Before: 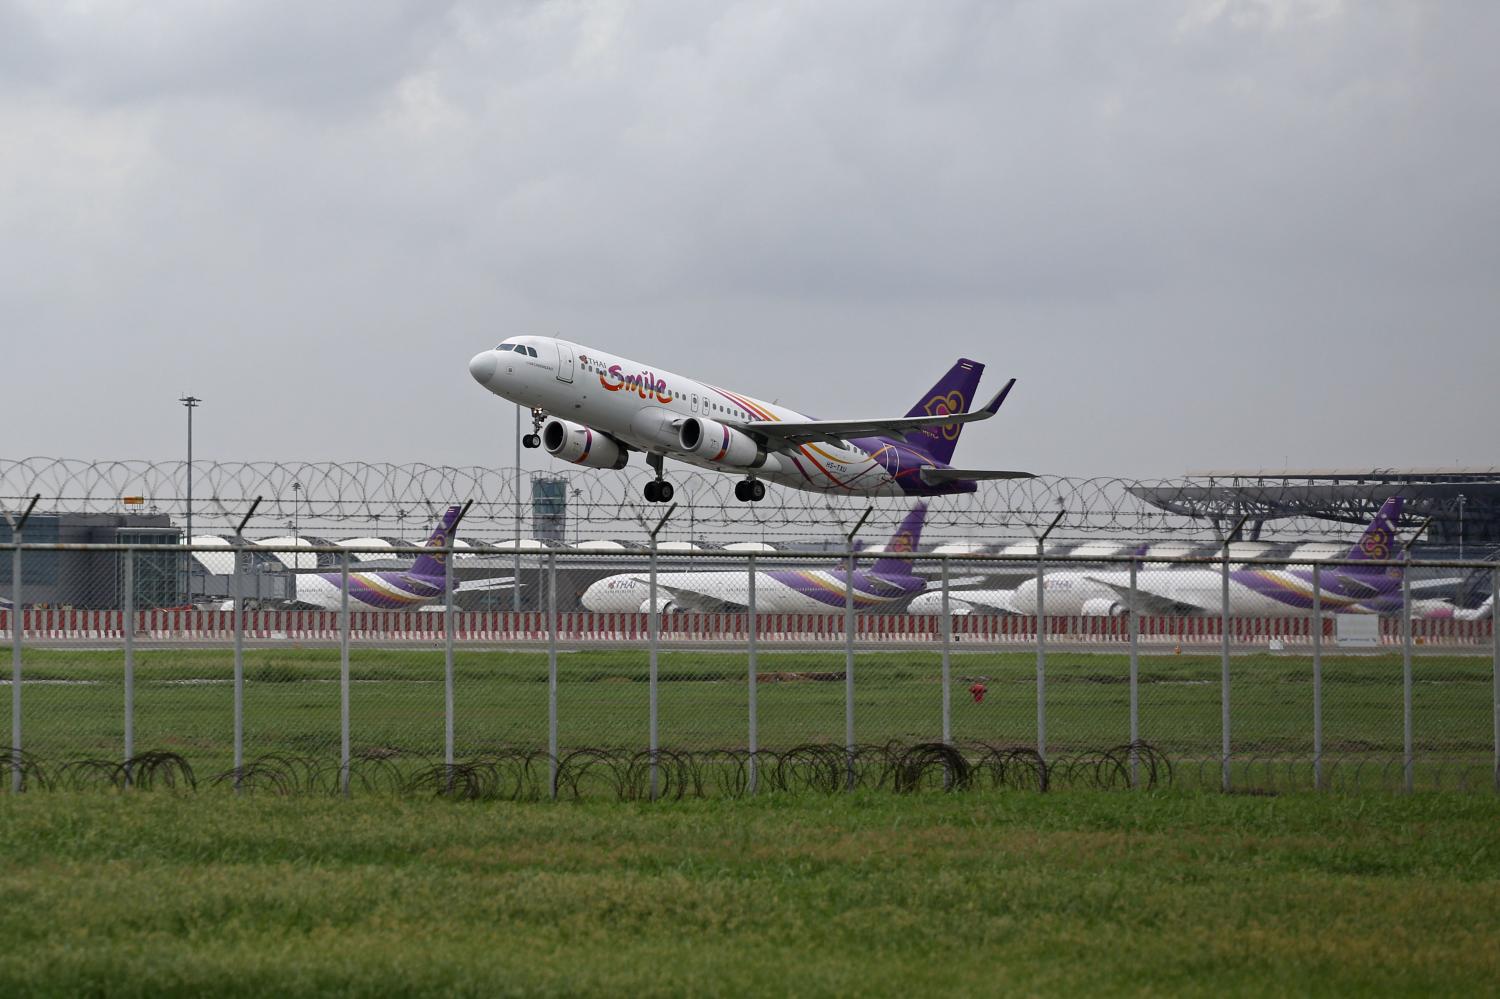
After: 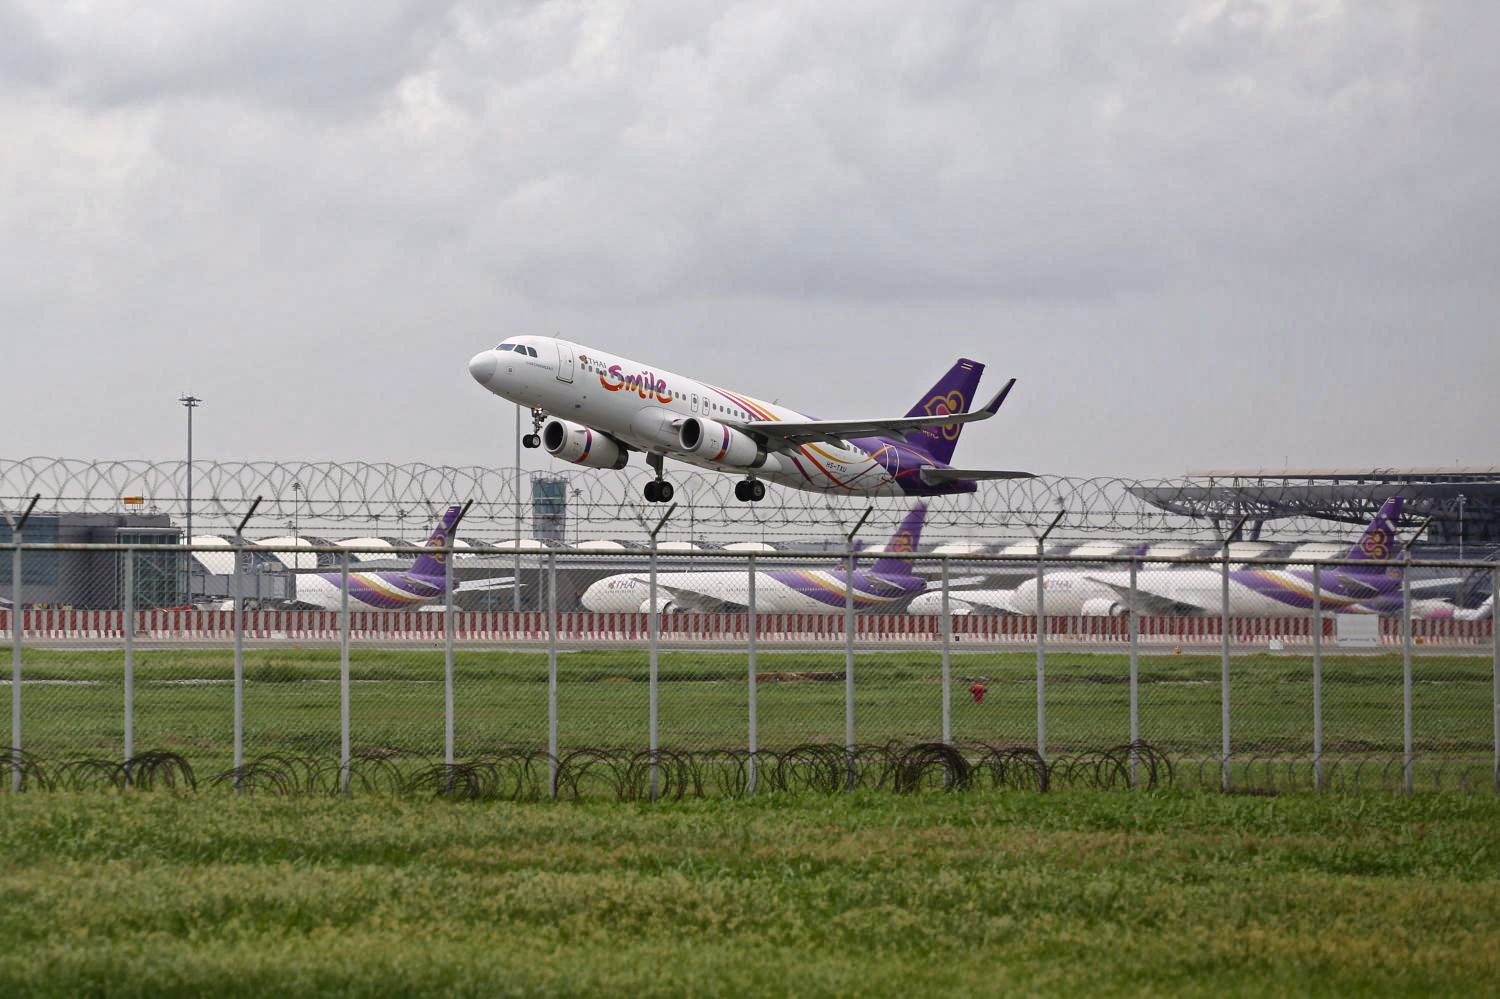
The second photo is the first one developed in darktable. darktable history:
color balance rgb: shadows lift › chroma 1%, shadows lift › hue 28.8°, power › hue 60°, highlights gain › chroma 1%, highlights gain › hue 60°, global offset › luminance 0.25%, perceptual saturation grading › highlights -20%, perceptual saturation grading › shadows 20%, perceptual brilliance grading › highlights 10%, perceptual brilliance grading › shadows -5%, global vibrance 19.67%
global tonemap: drago (1, 100), detail 1
